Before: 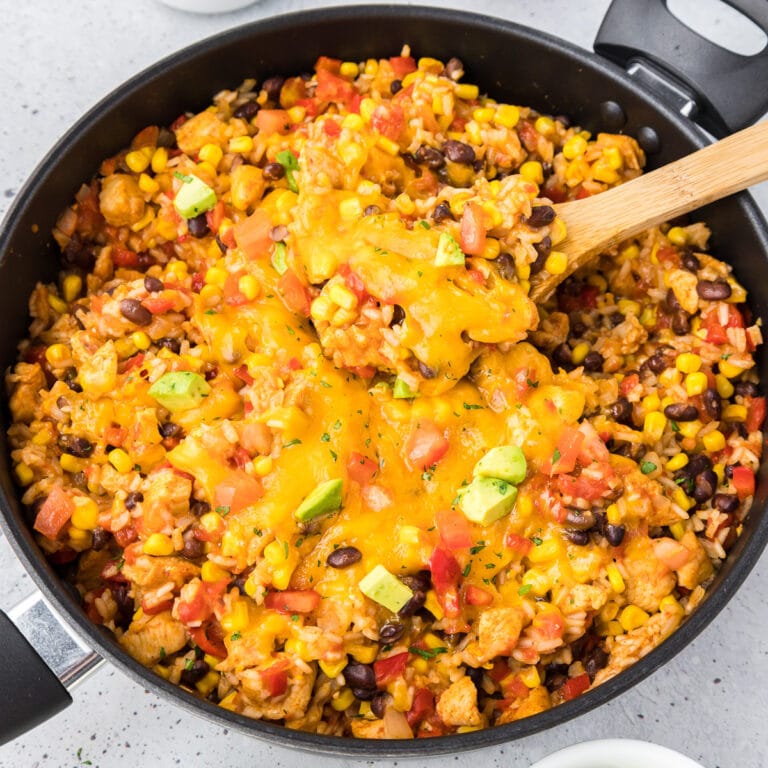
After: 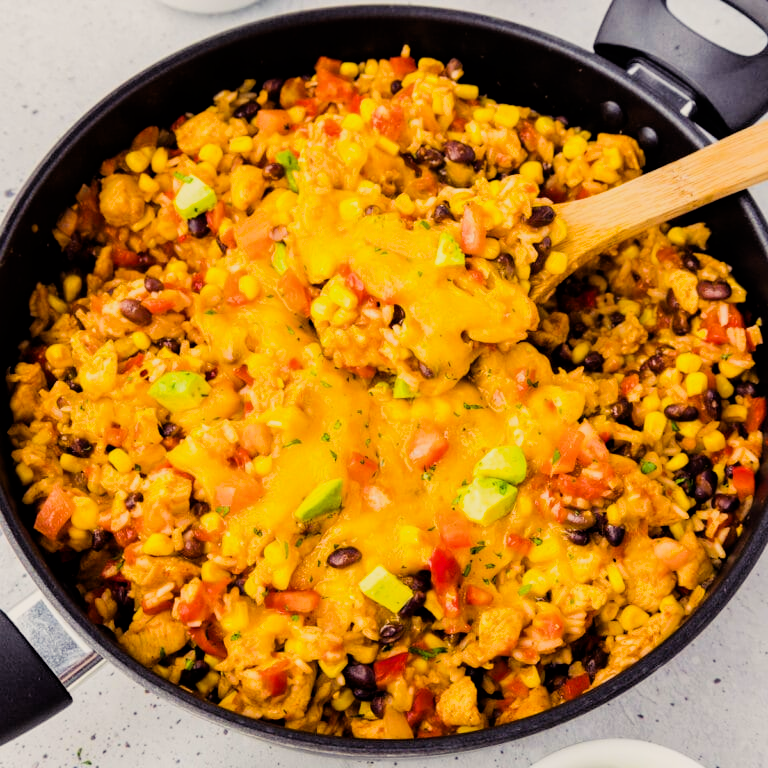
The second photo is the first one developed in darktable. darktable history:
filmic rgb: black relative exposure -5.01 EV, white relative exposure 3.55 EV, threshold 2.96 EV, hardness 3.17, contrast 1.202, highlights saturation mix -48.61%, enable highlight reconstruction true
color balance rgb: shadows lift › luminance 0.313%, shadows lift › chroma 6.73%, shadows lift › hue 297.44°, highlights gain › chroma 2.971%, highlights gain › hue 72.95°, perceptual saturation grading › global saturation 25.389%, global vibrance 20%
